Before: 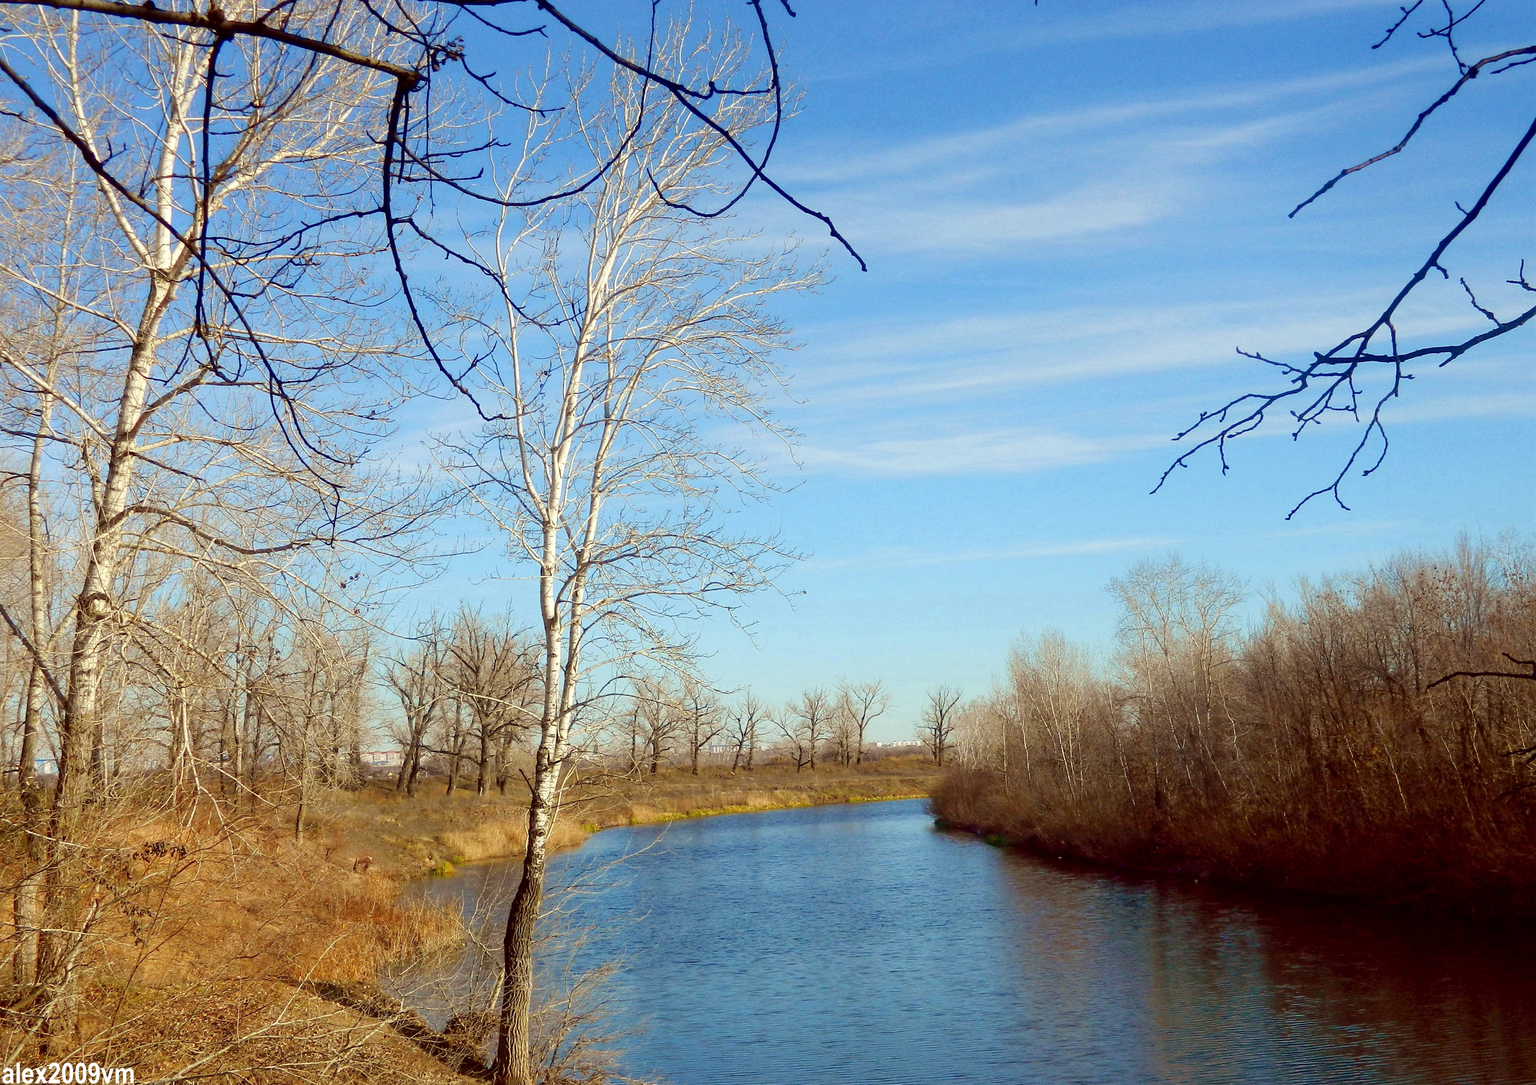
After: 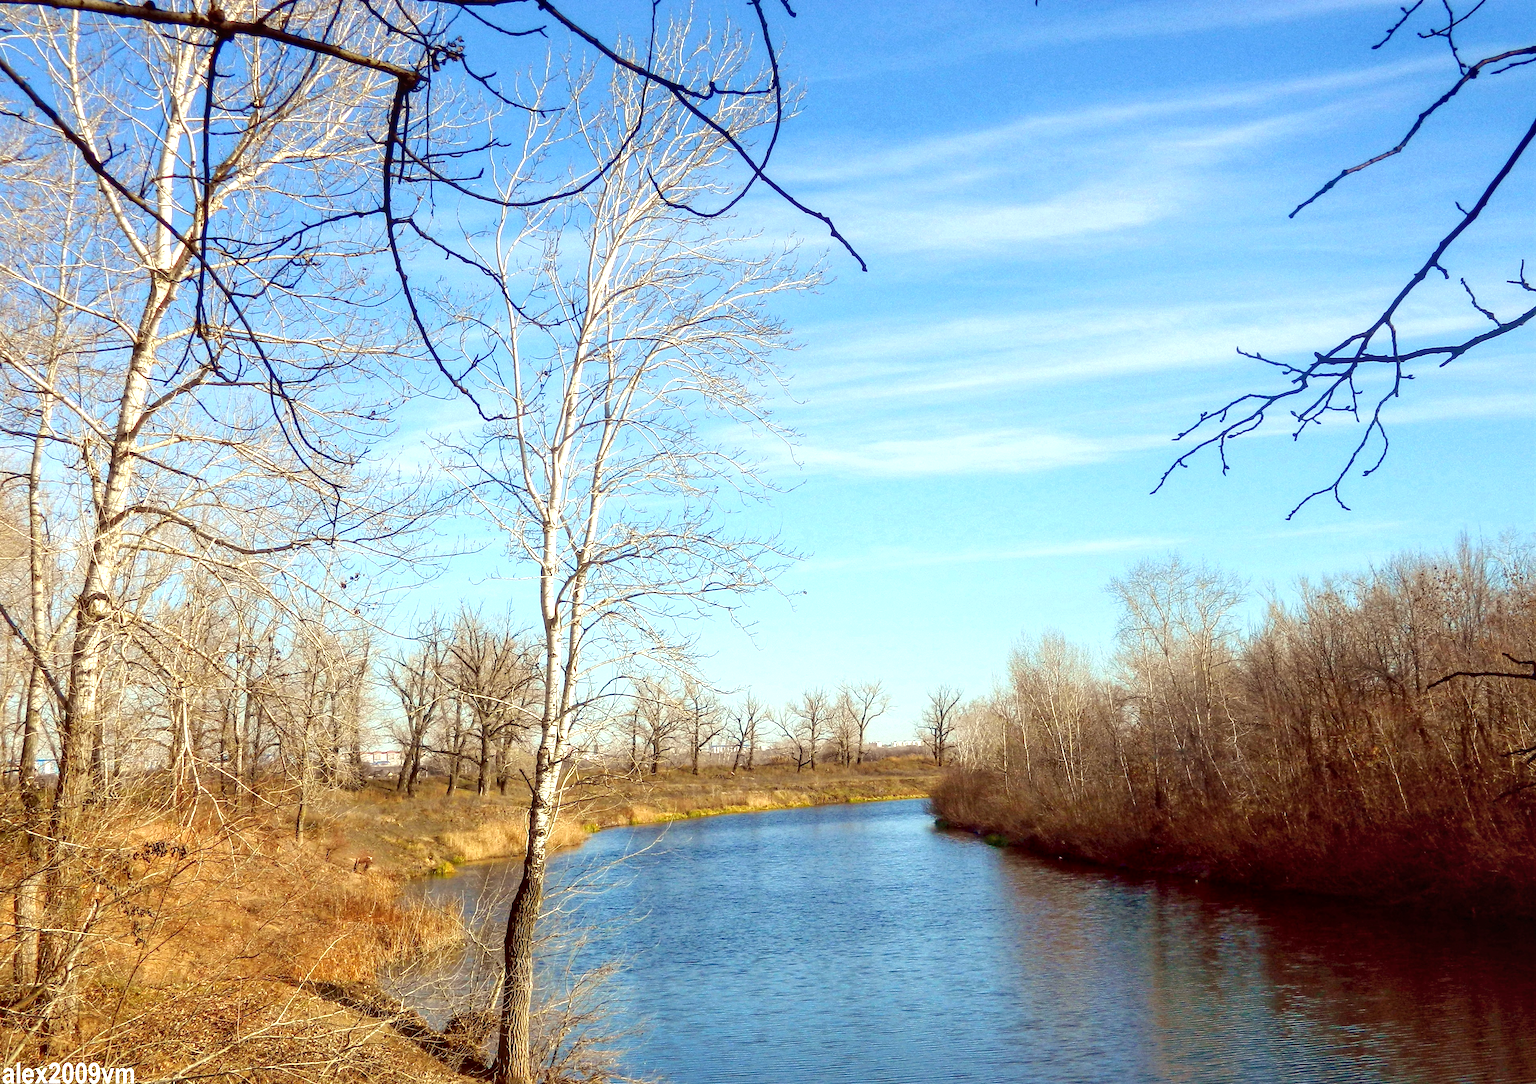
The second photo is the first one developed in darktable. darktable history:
local contrast: on, module defaults
exposure: exposure 0.559 EV, compensate highlight preservation false
